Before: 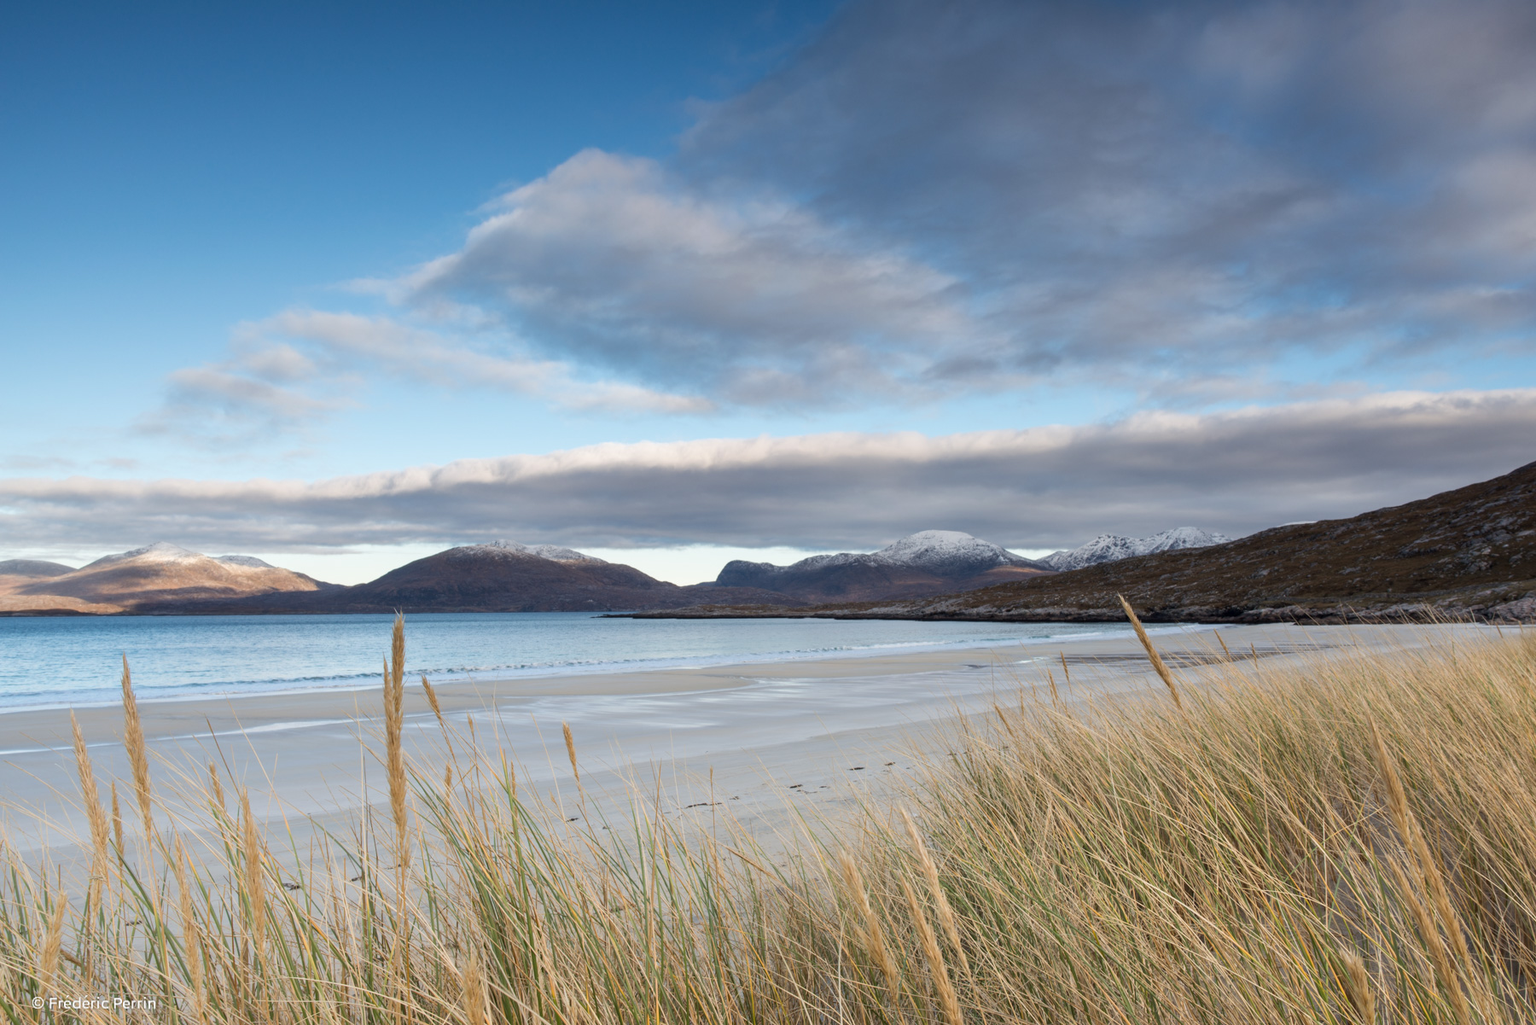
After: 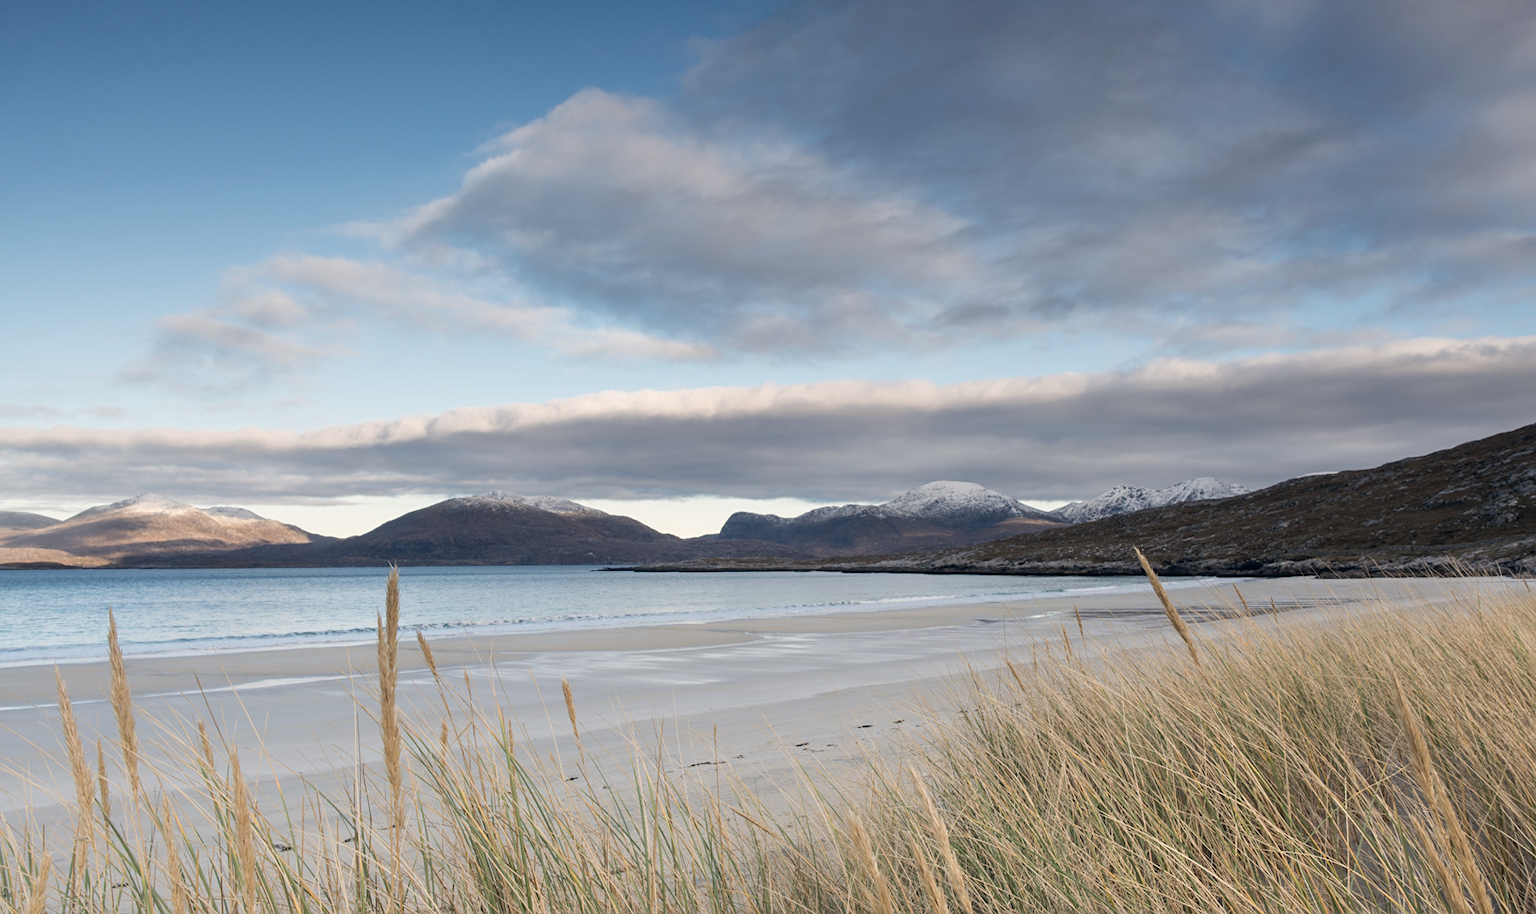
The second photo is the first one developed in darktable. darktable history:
sharpen: amount 0.21
color correction: highlights a* 2.76, highlights b* 5.02, shadows a* -2.65, shadows b* -4.84, saturation 0.786
crop: left 1.162%, top 6.179%, right 1.712%, bottom 7.117%
local contrast: mode bilateral grid, contrast 100, coarseness 100, detail 92%, midtone range 0.2
